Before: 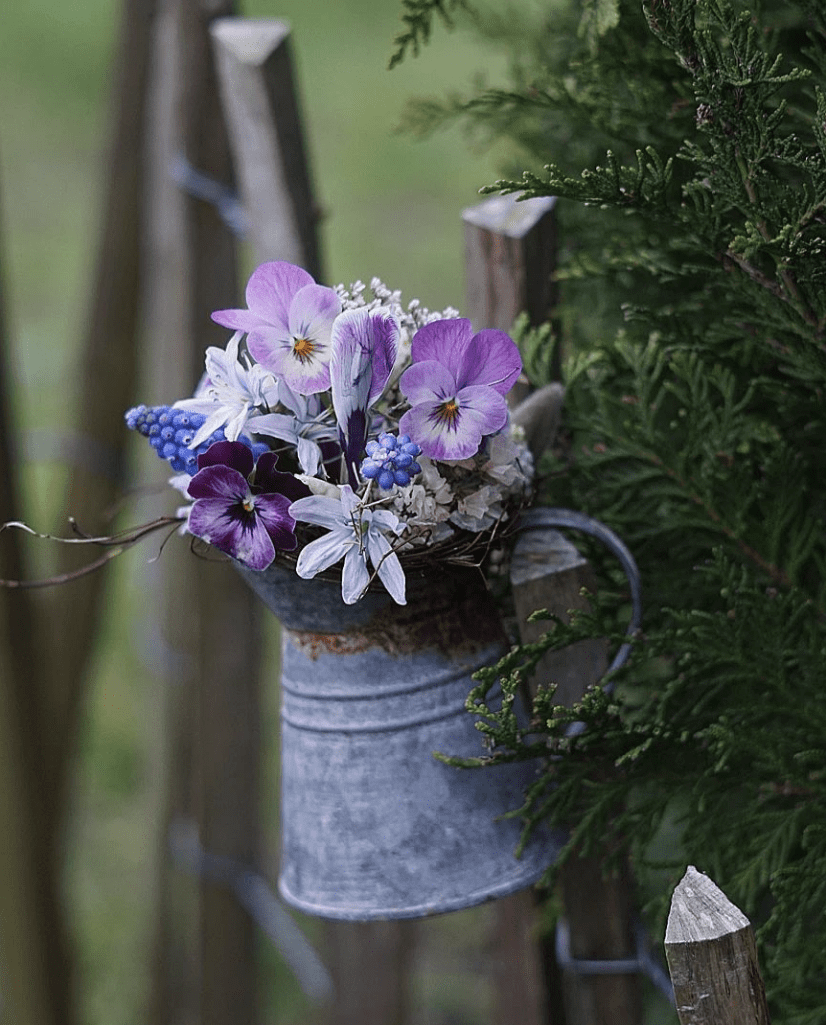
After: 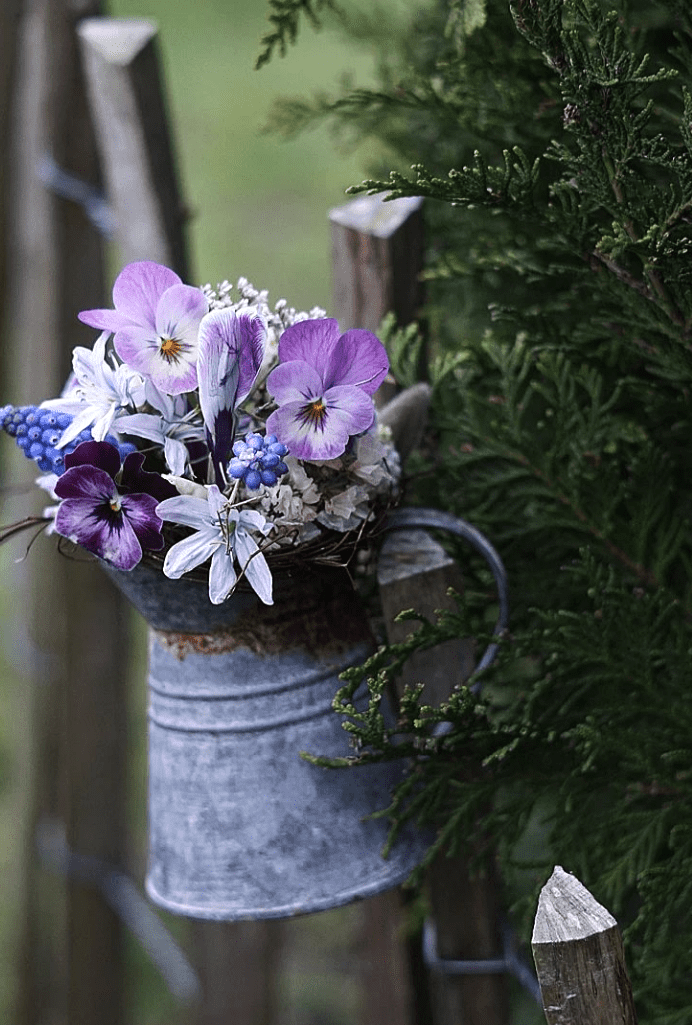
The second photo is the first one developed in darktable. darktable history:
tone equalizer: -8 EV -0.417 EV, -7 EV -0.389 EV, -6 EV -0.333 EV, -5 EV -0.222 EV, -3 EV 0.222 EV, -2 EV 0.333 EV, -1 EV 0.389 EV, +0 EV 0.417 EV, edges refinement/feathering 500, mask exposure compensation -1.57 EV, preserve details no
crop: left 16.145%
